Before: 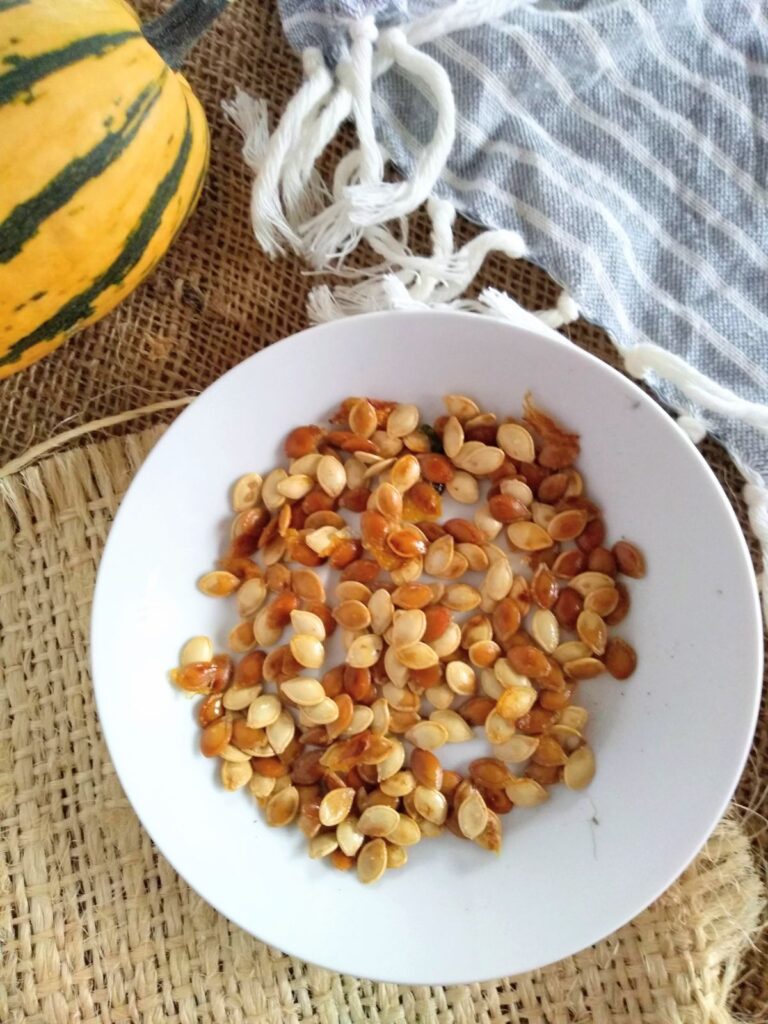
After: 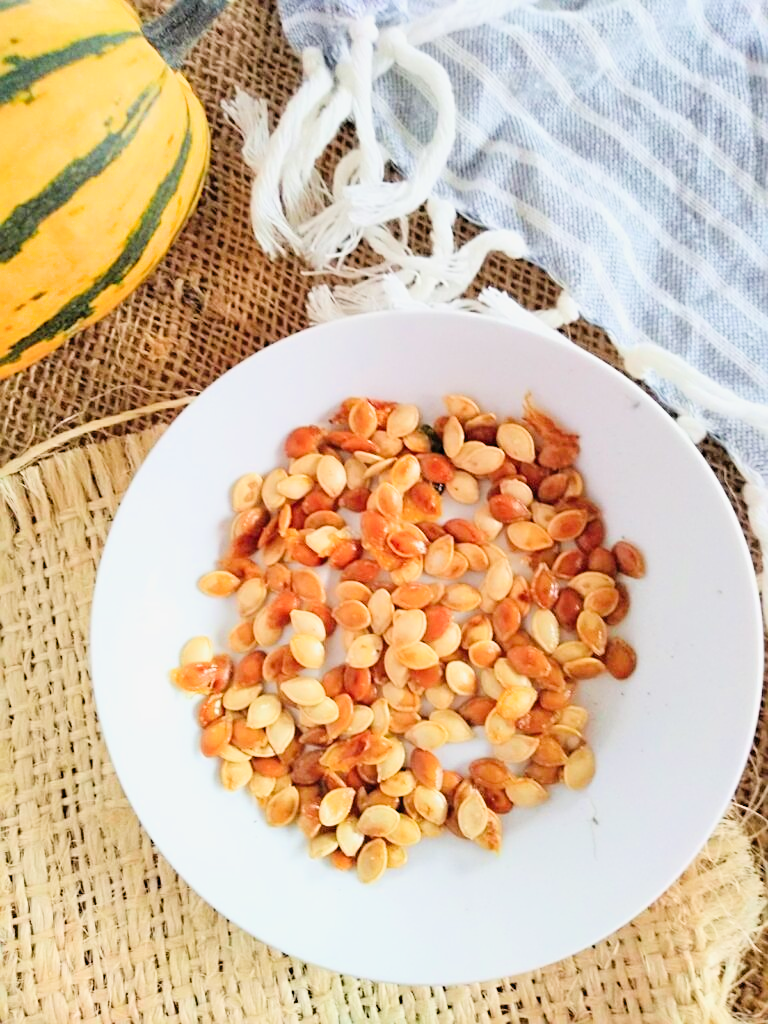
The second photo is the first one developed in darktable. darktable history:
filmic rgb: black relative exposure -7.65 EV, white relative exposure 4.56 EV, hardness 3.61
exposure: black level correction 0, exposure 1.103 EV, compensate exposure bias true, compensate highlight preservation false
contrast brightness saturation: contrast 0.072, brightness 0.071, saturation 0.18
sharpen: on, module defaults
